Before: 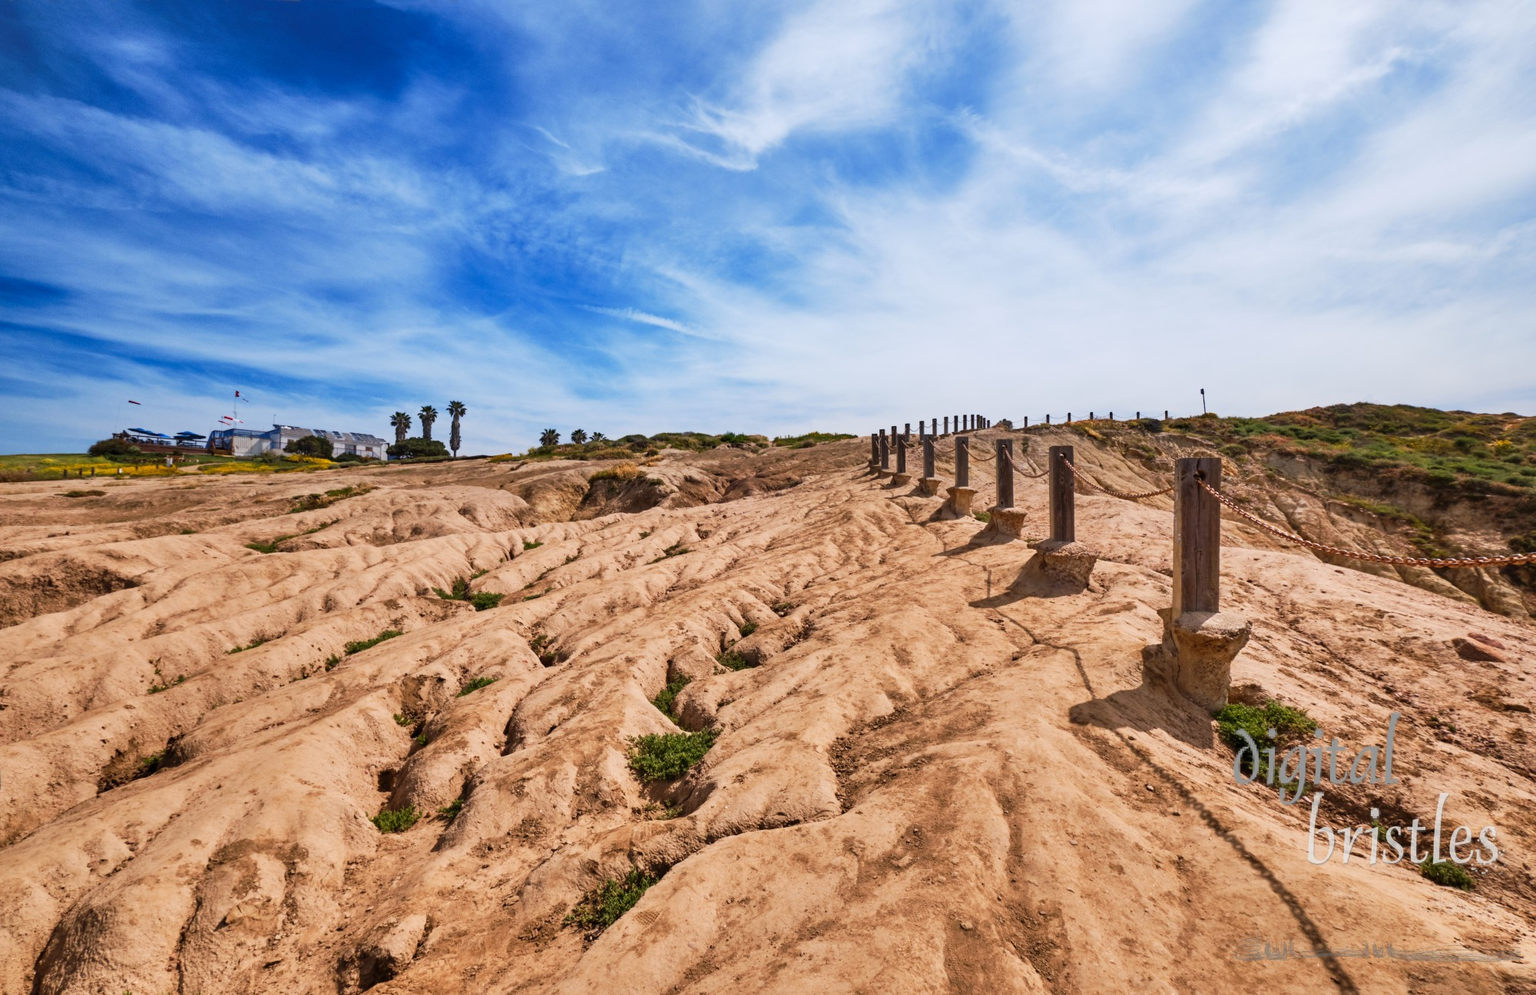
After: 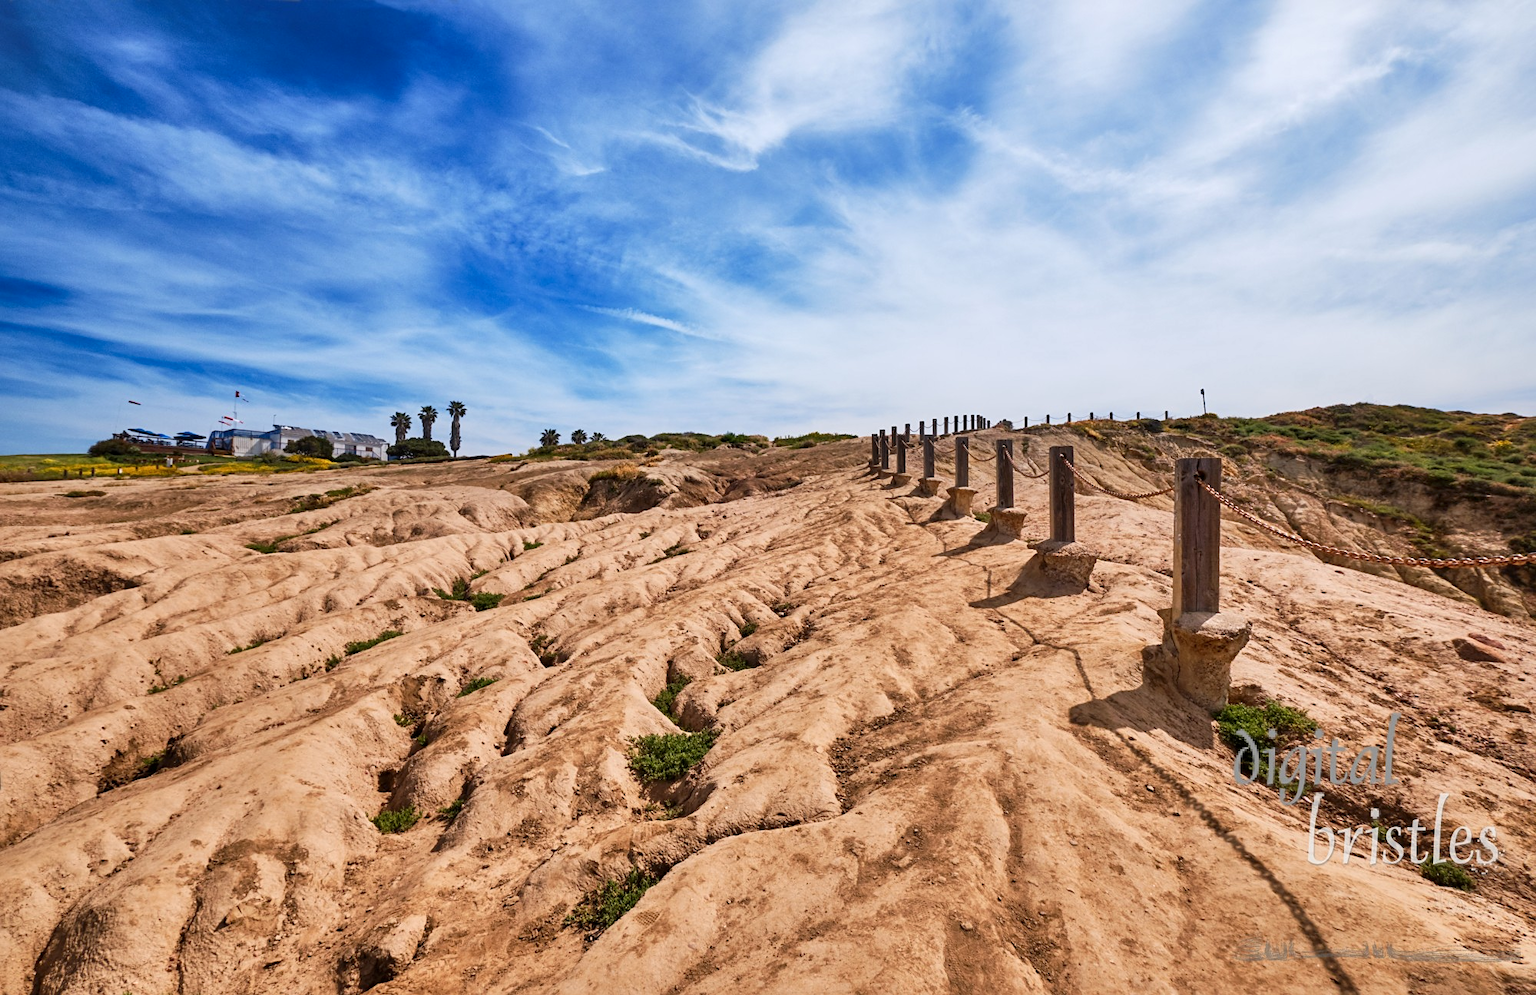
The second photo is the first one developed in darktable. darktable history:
sharpen: amount 0.215
local contrast: mode bilateral grid, contrast 19, coarseness 51, detail 120%, midtone range 0.2
